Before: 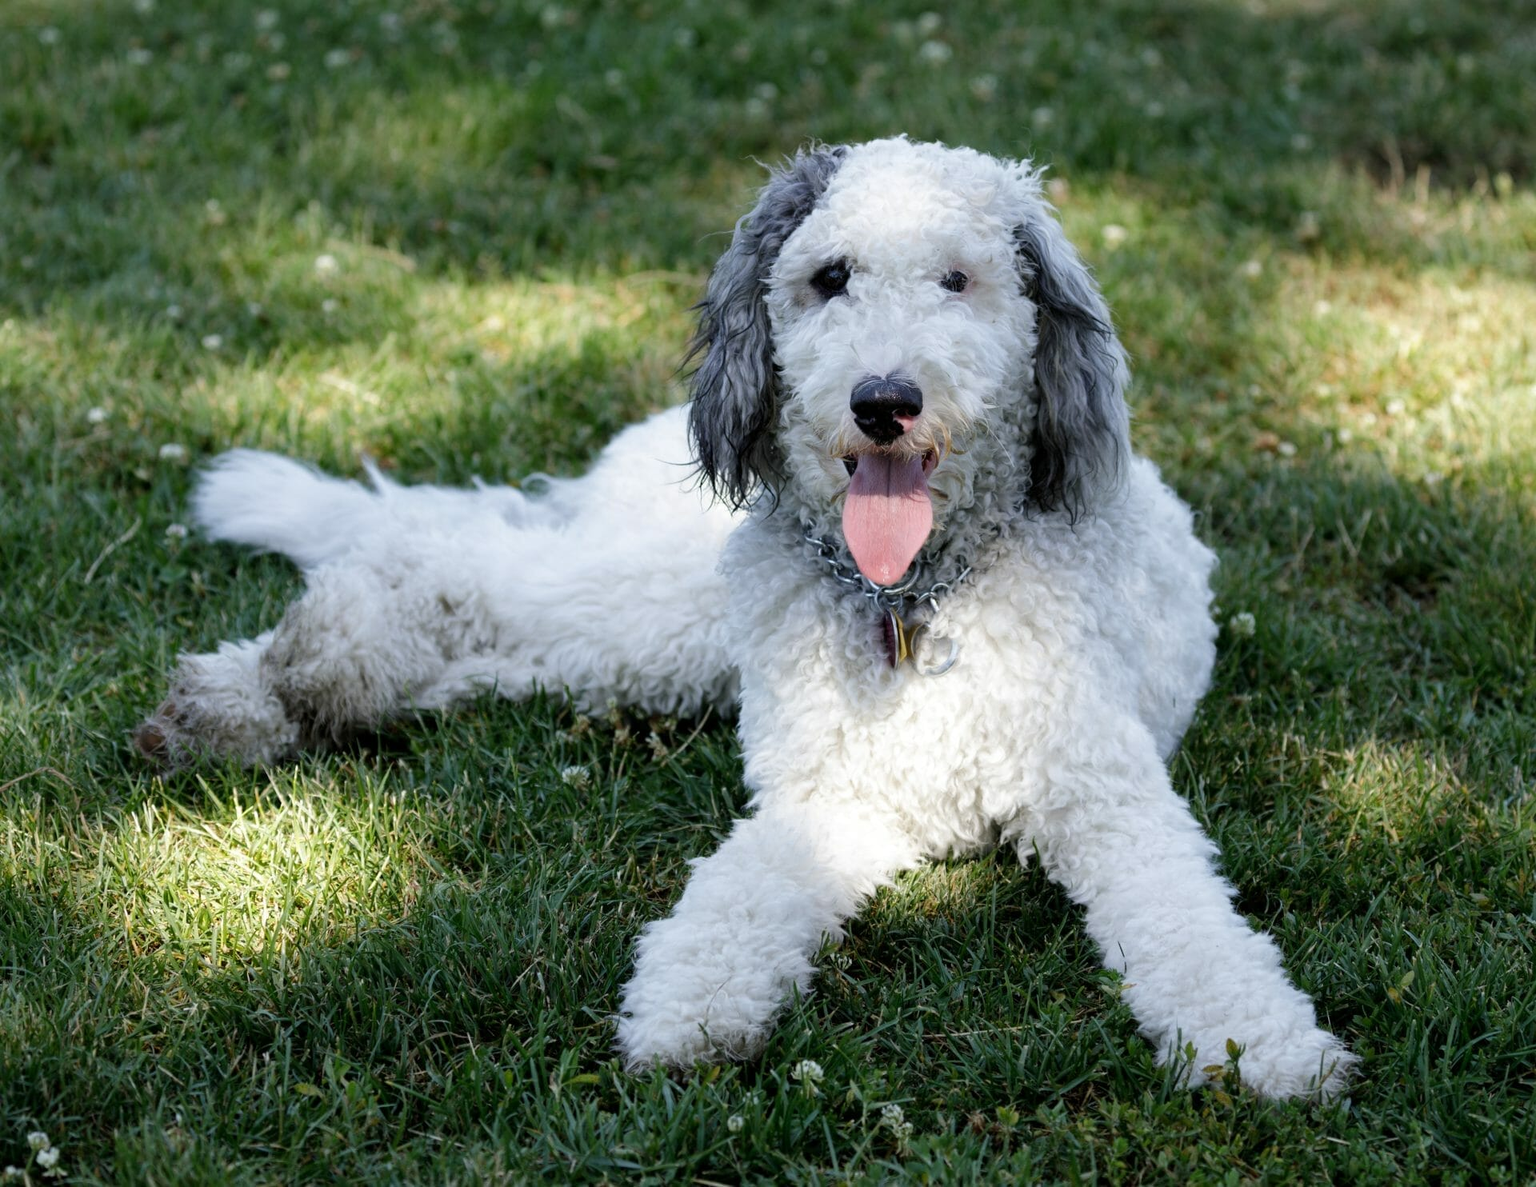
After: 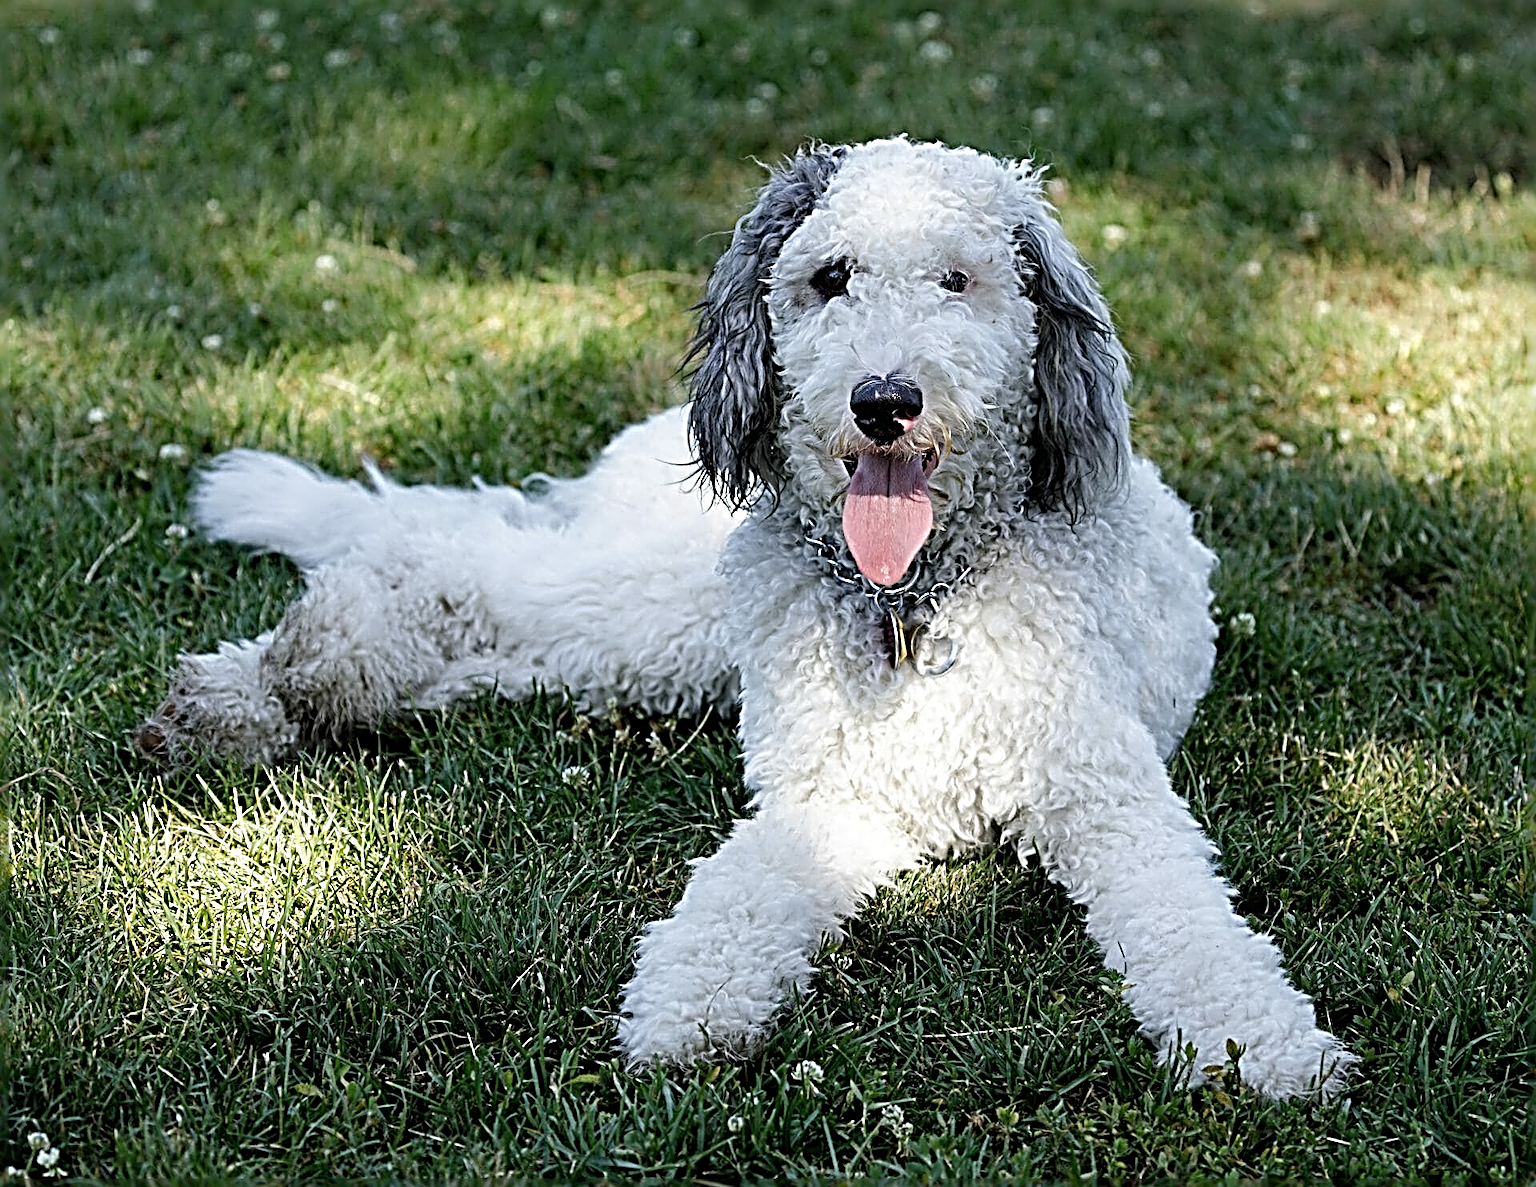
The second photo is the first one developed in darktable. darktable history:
sharpen: radius 4.034, amount 1.987
